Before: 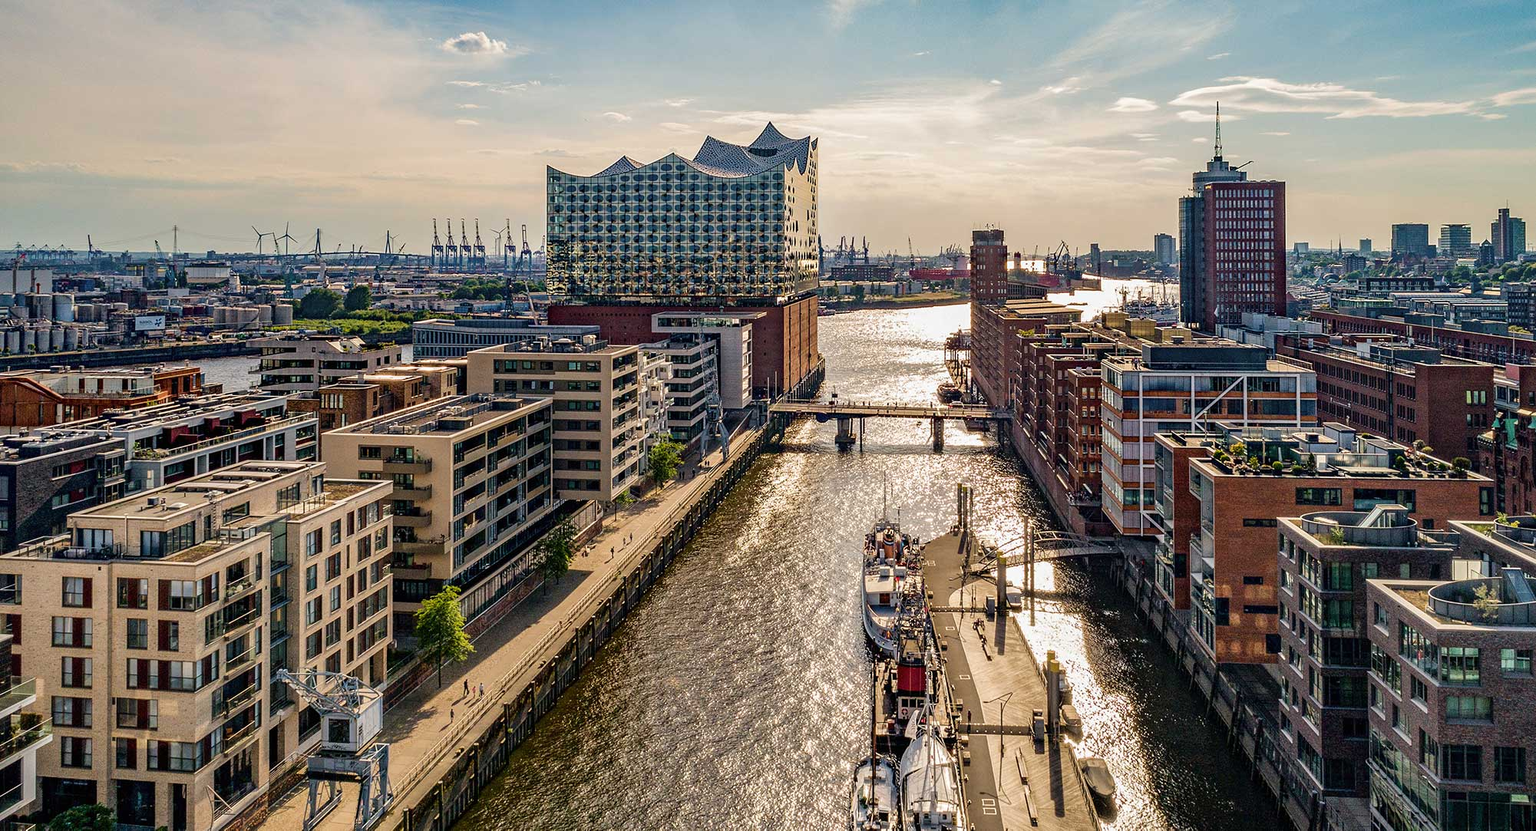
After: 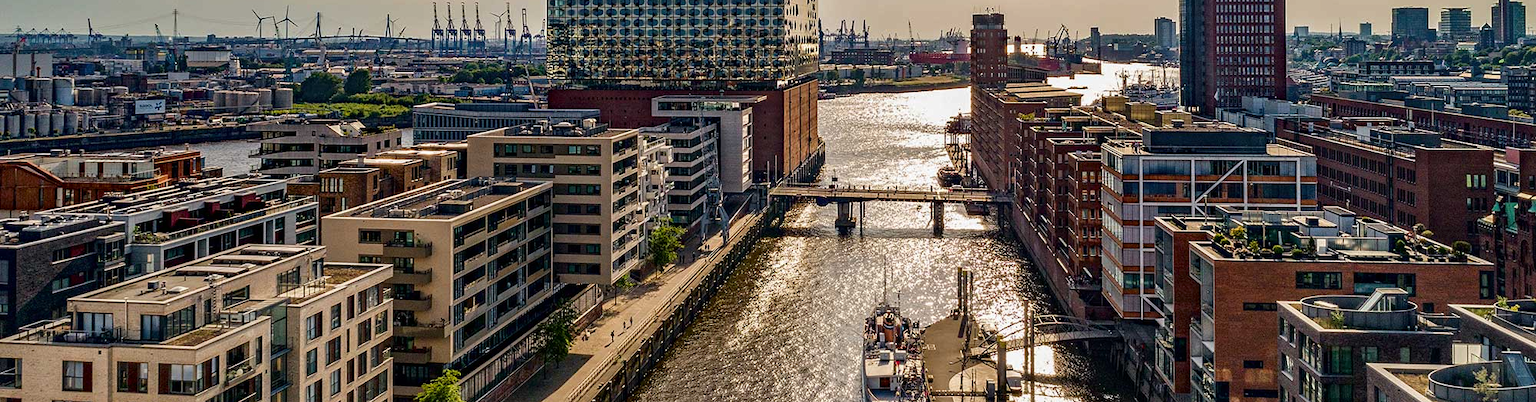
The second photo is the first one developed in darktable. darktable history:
crop and rotate: top 26.056%, bottom 25.543%
contrast brightness saturation: brightness -0.09
